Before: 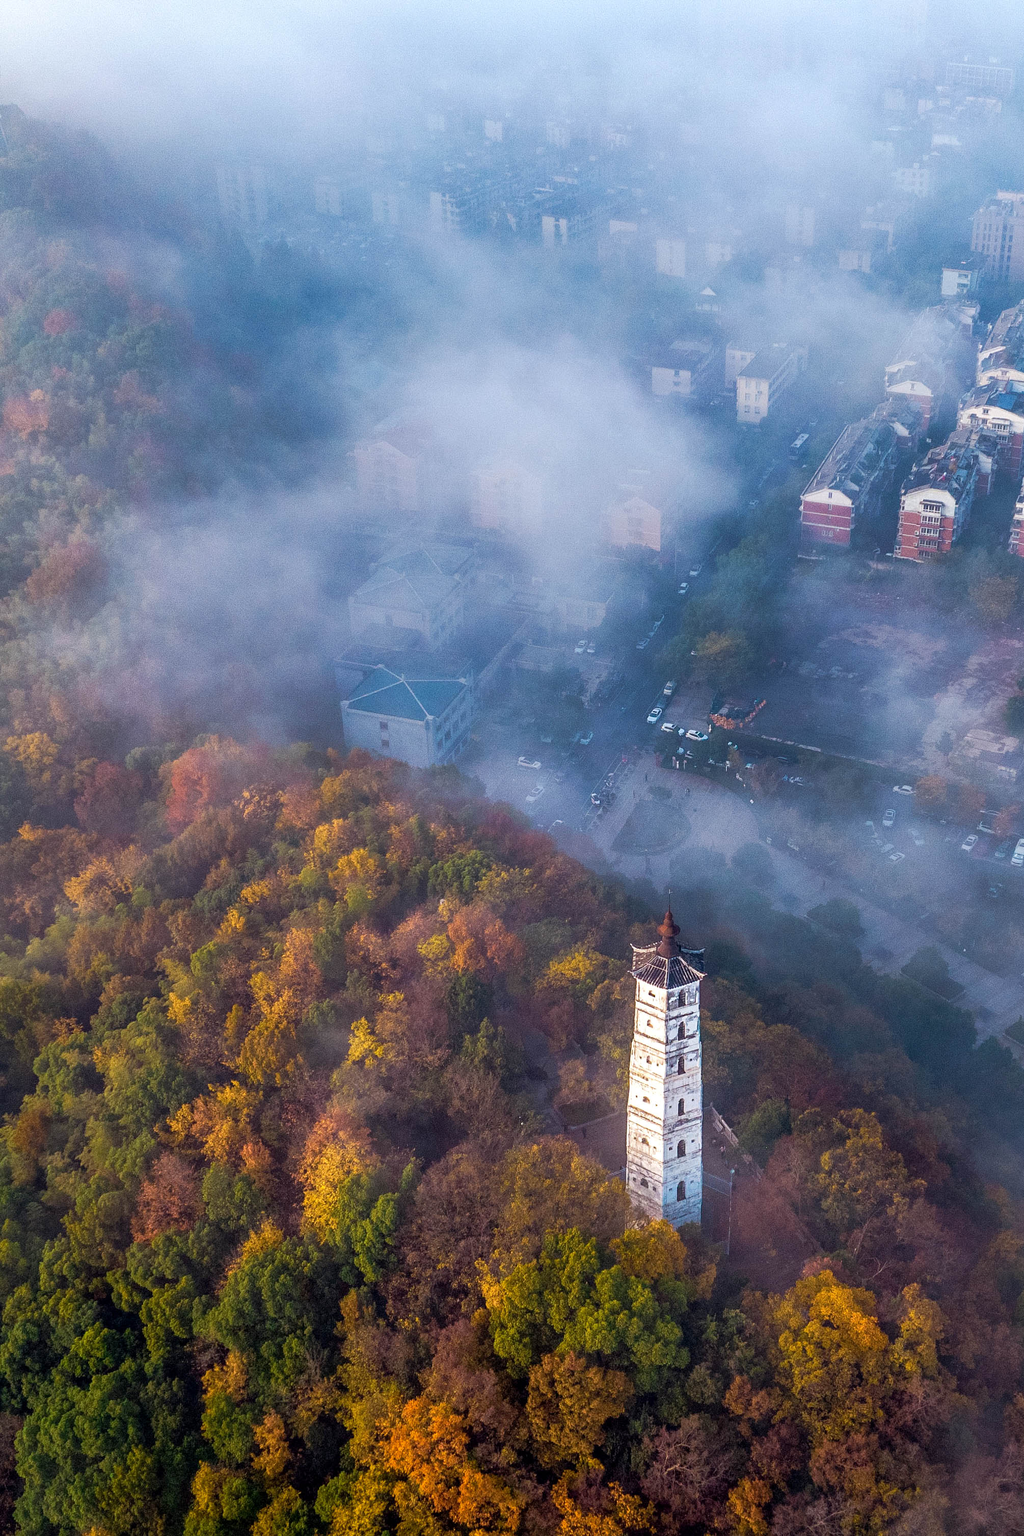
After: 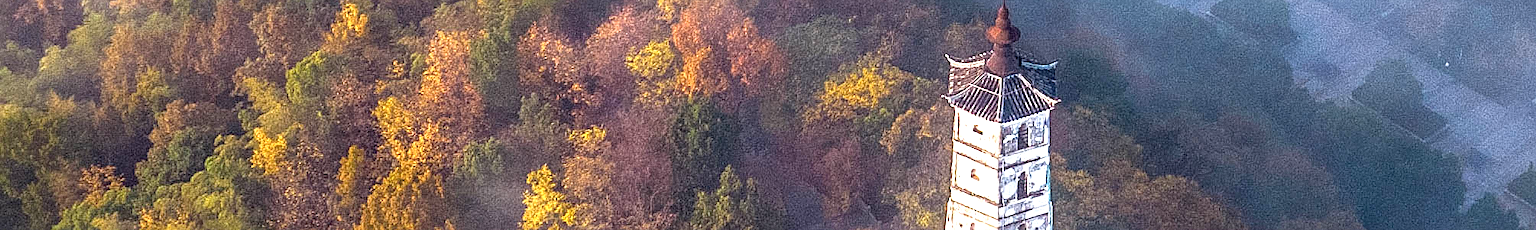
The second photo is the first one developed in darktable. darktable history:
exposure: black level correction 0, exposure 0.7 EV, compensate exposure bias true, compensate highlight preservation false
grain: coarseness 0.47 ISO
sharpen: on, module defaults
crop and rotate: top 59.084%, bottom 30.916%
local contrast: detail 117%
